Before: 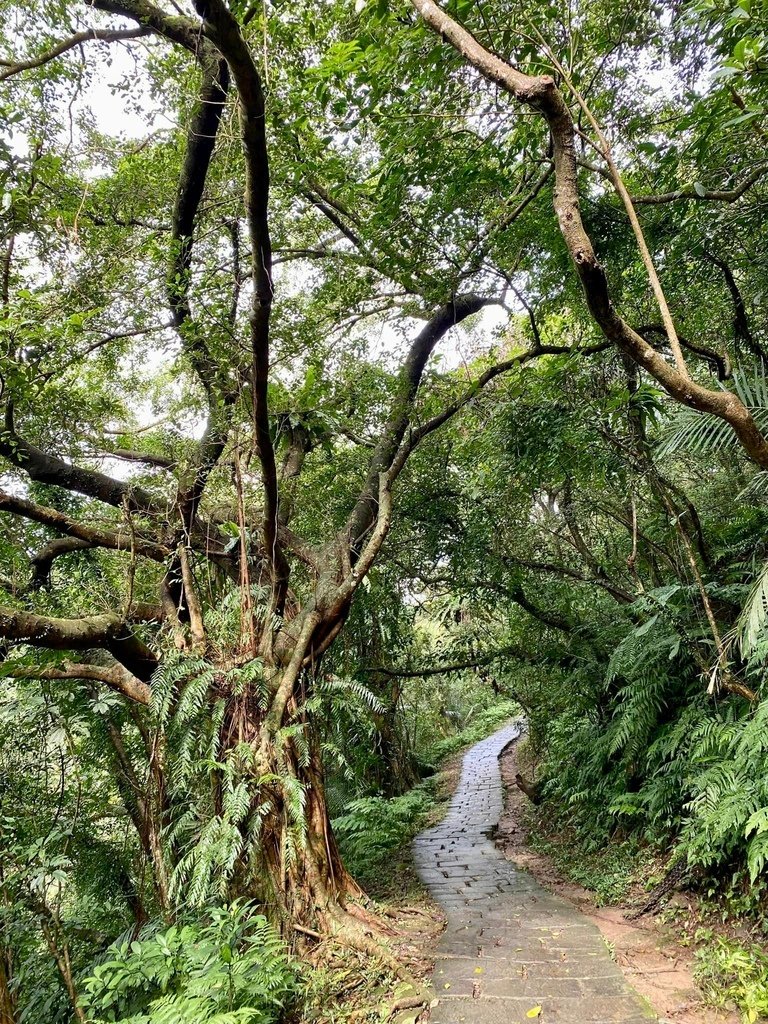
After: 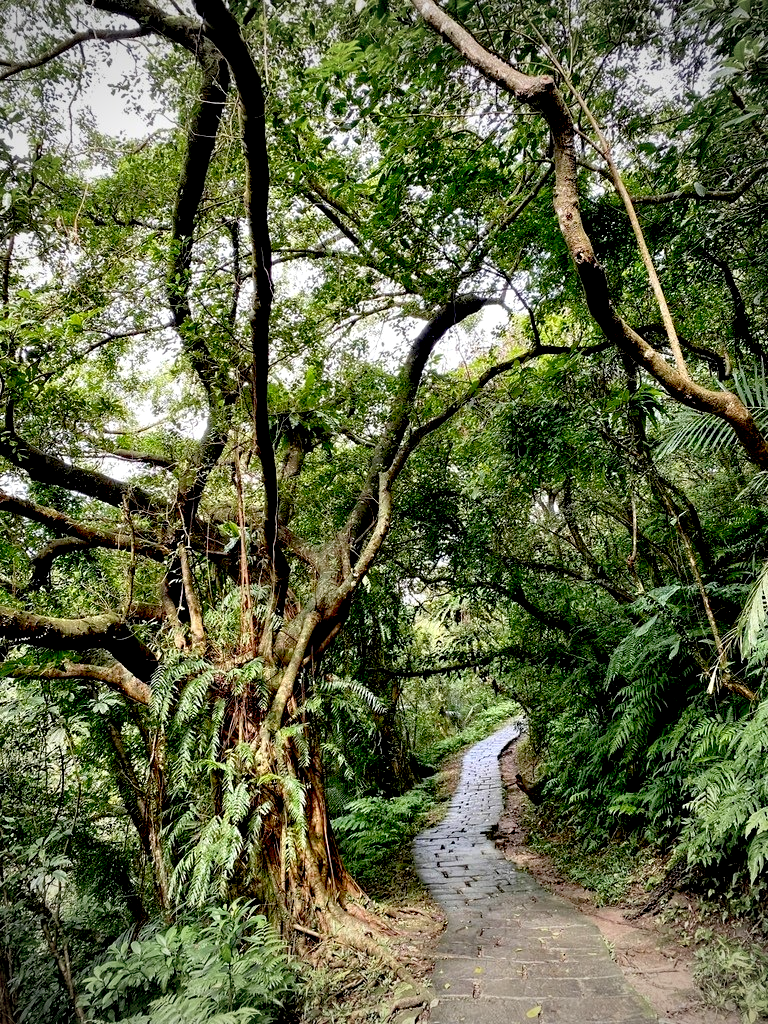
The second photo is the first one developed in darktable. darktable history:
vignetting: fall-off start 75.54%, width/height ratio 1.082, unbound false
exposure: black level correction 0.027, exposure 0.18 EV, compensate highlight preservation false
color correction: highlights a* 0.009, highlights b* -0.439
